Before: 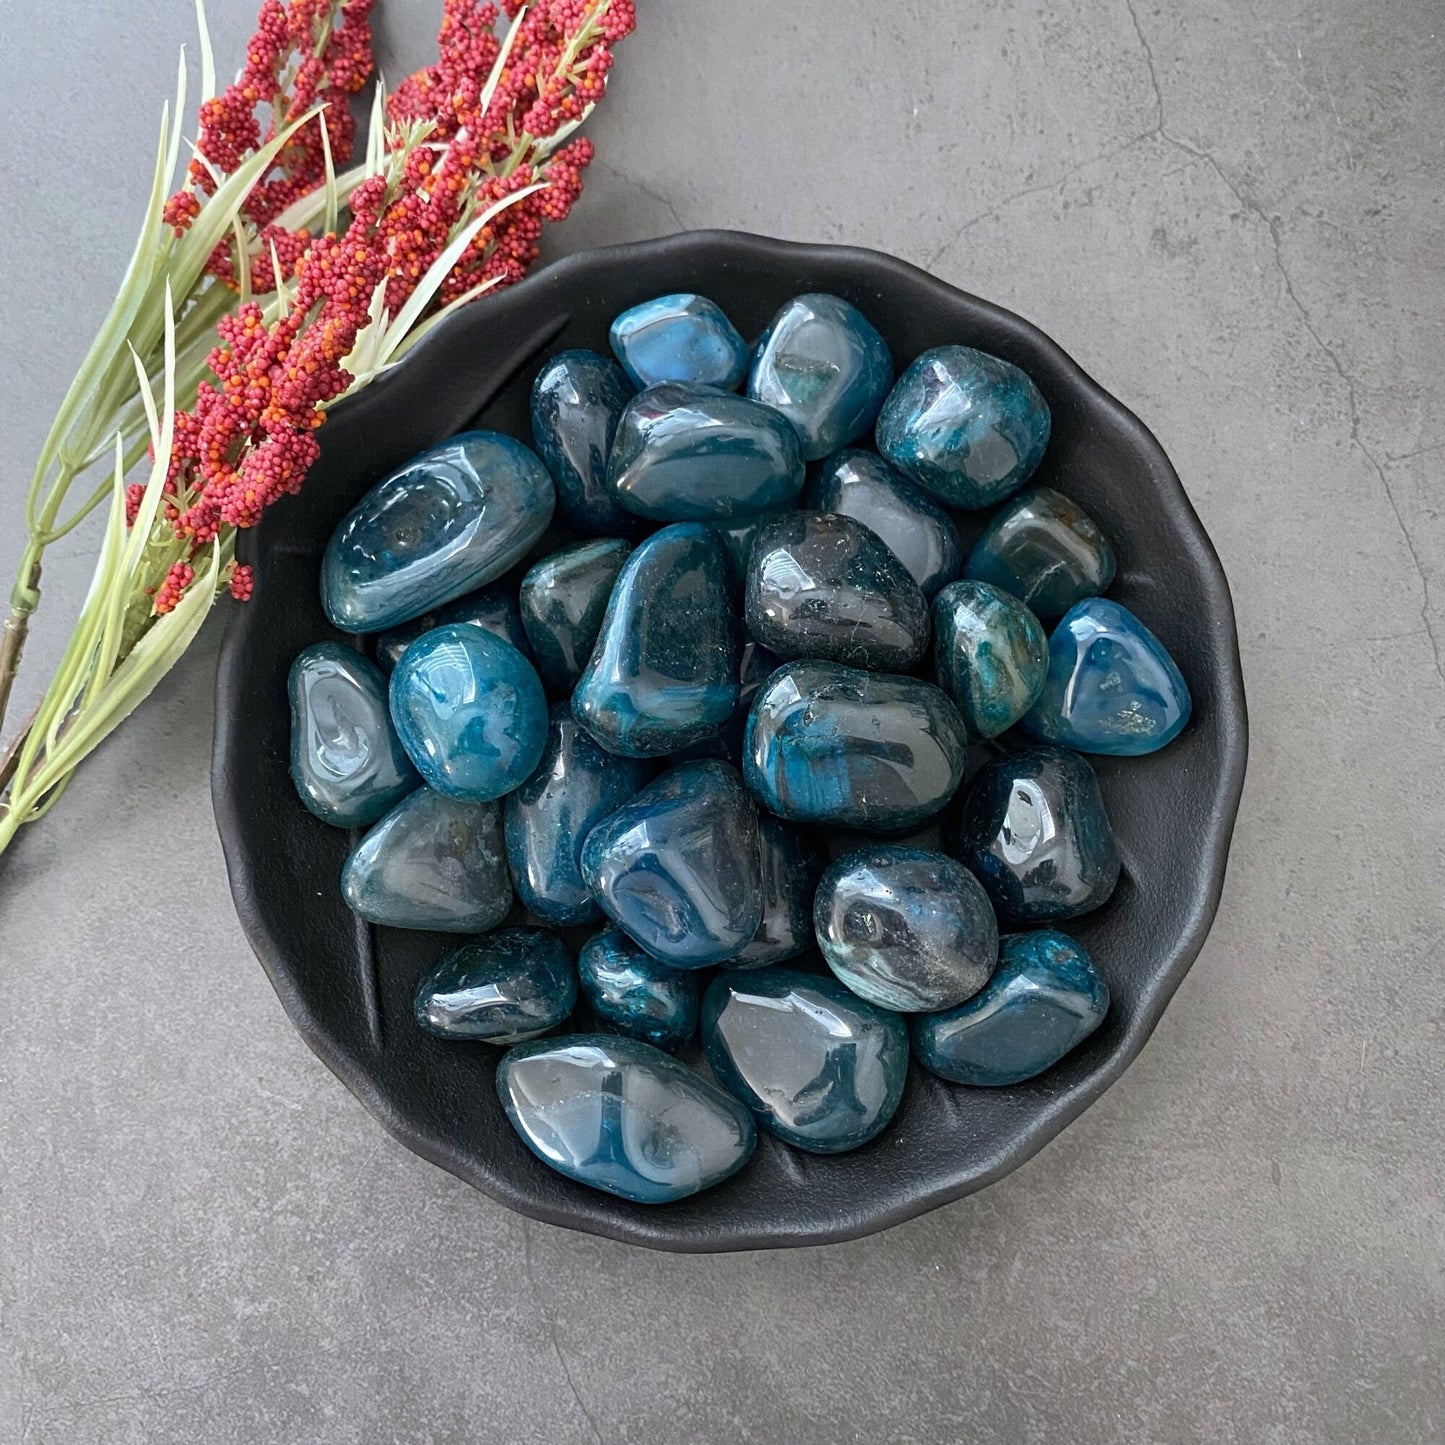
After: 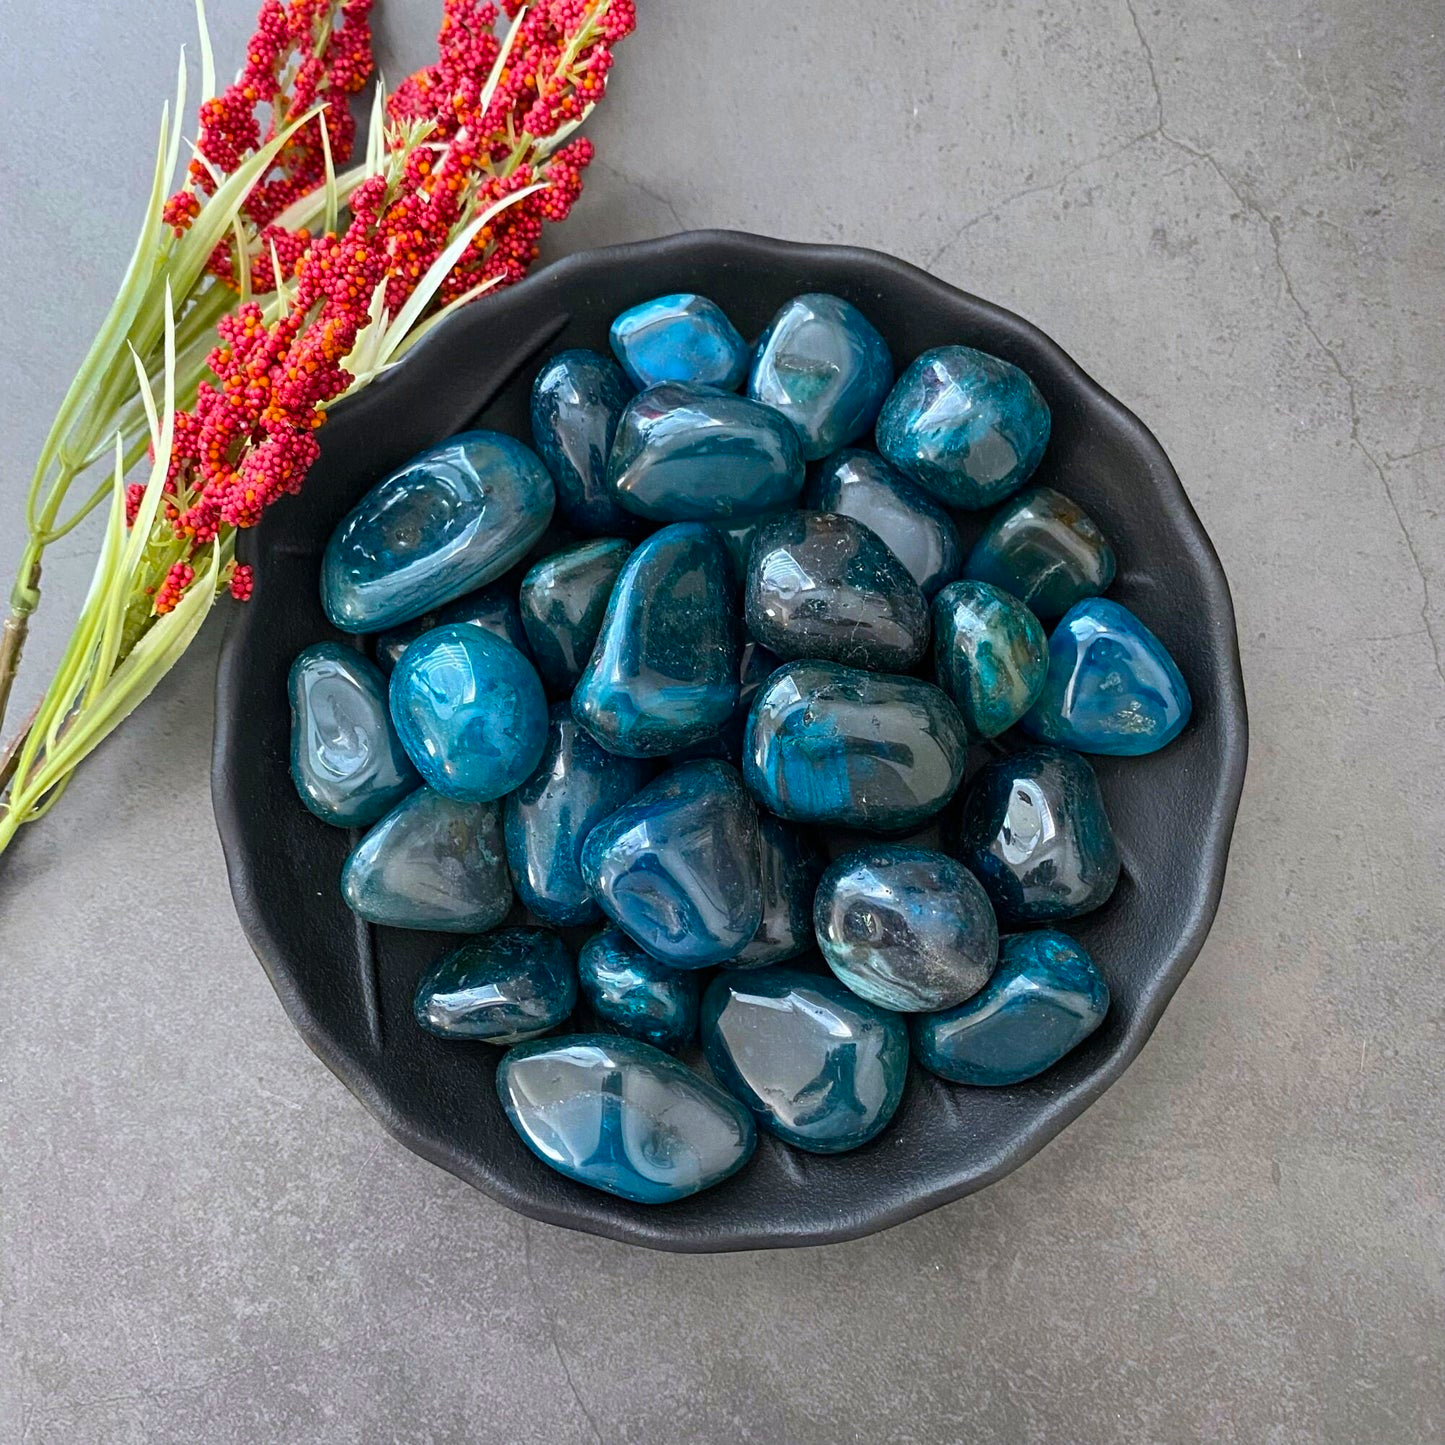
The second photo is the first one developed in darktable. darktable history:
white balance: emerald 1
color balance rgb: linear chroma grading › global chroma 15%, perceptual saturation grading › global saturation 30%
